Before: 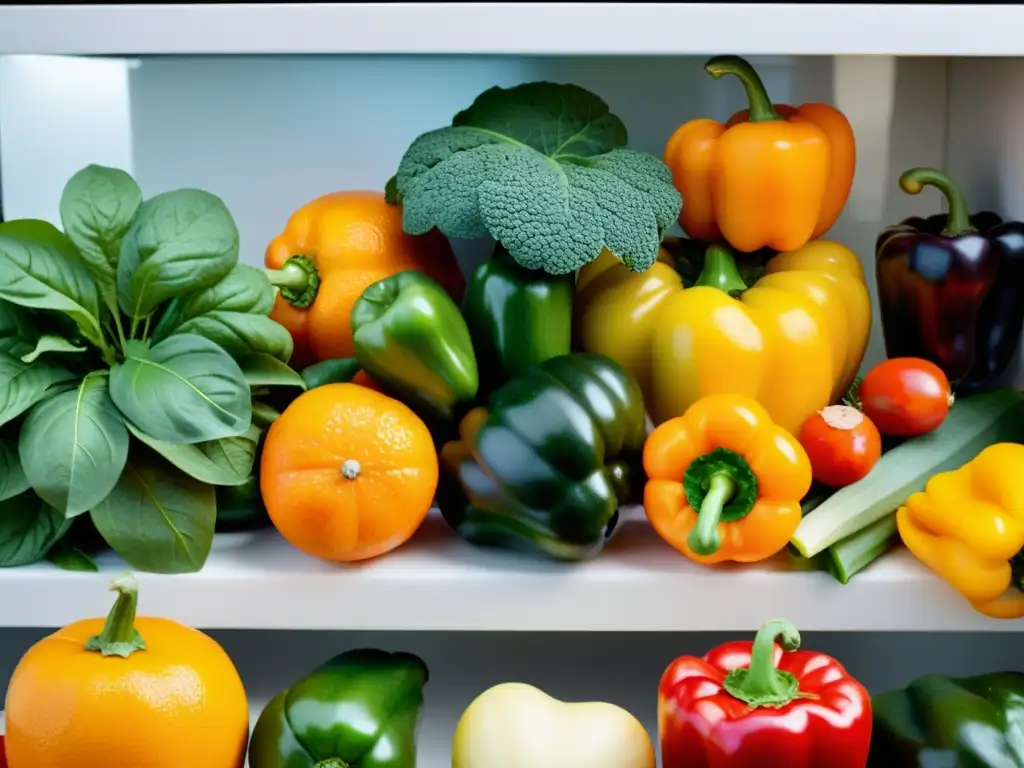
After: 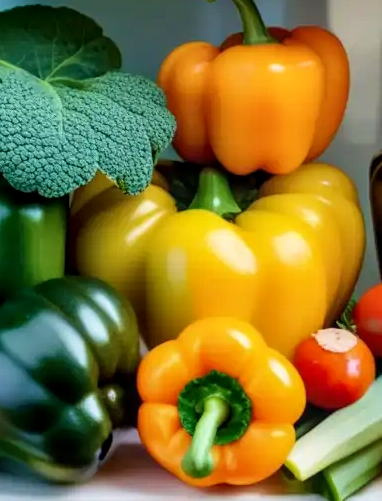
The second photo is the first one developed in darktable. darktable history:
crop and rotate: left 49.438%, top 10.154%, right 13.211%, bottom 24.513%
local contrast: on, module defaults
velvia: strength 27.36%
